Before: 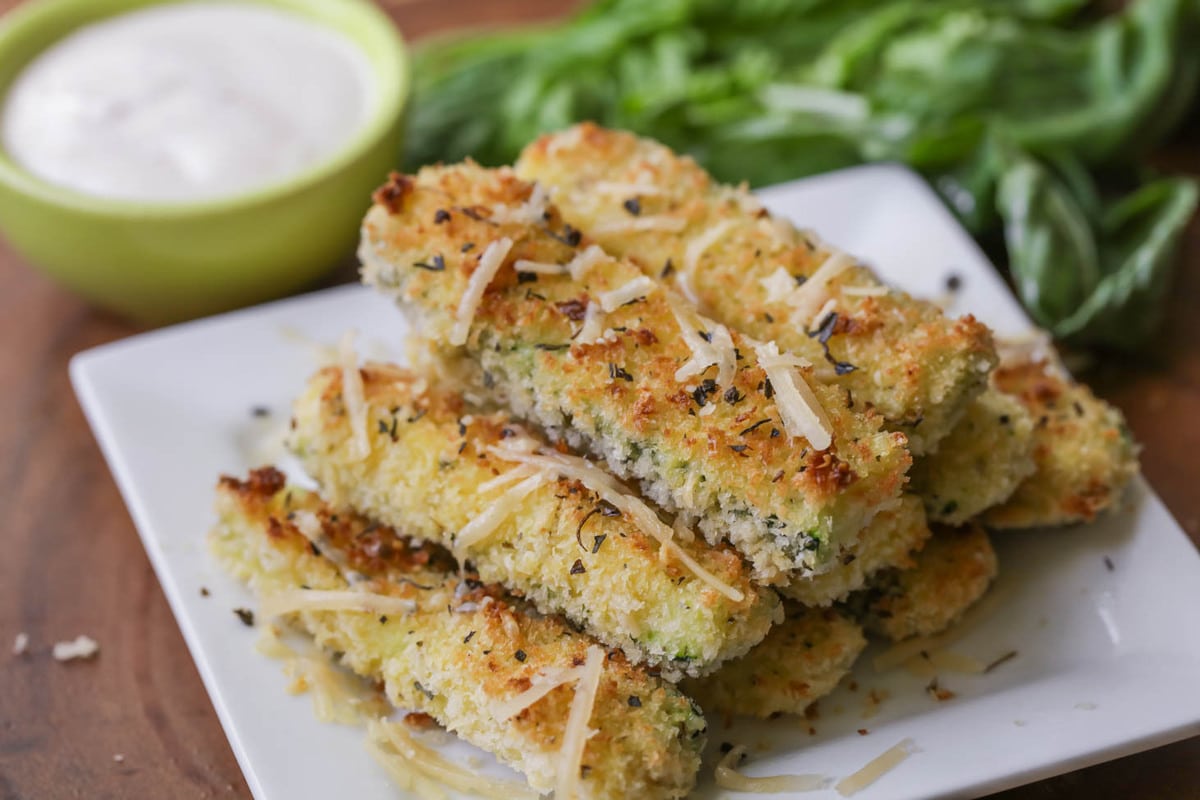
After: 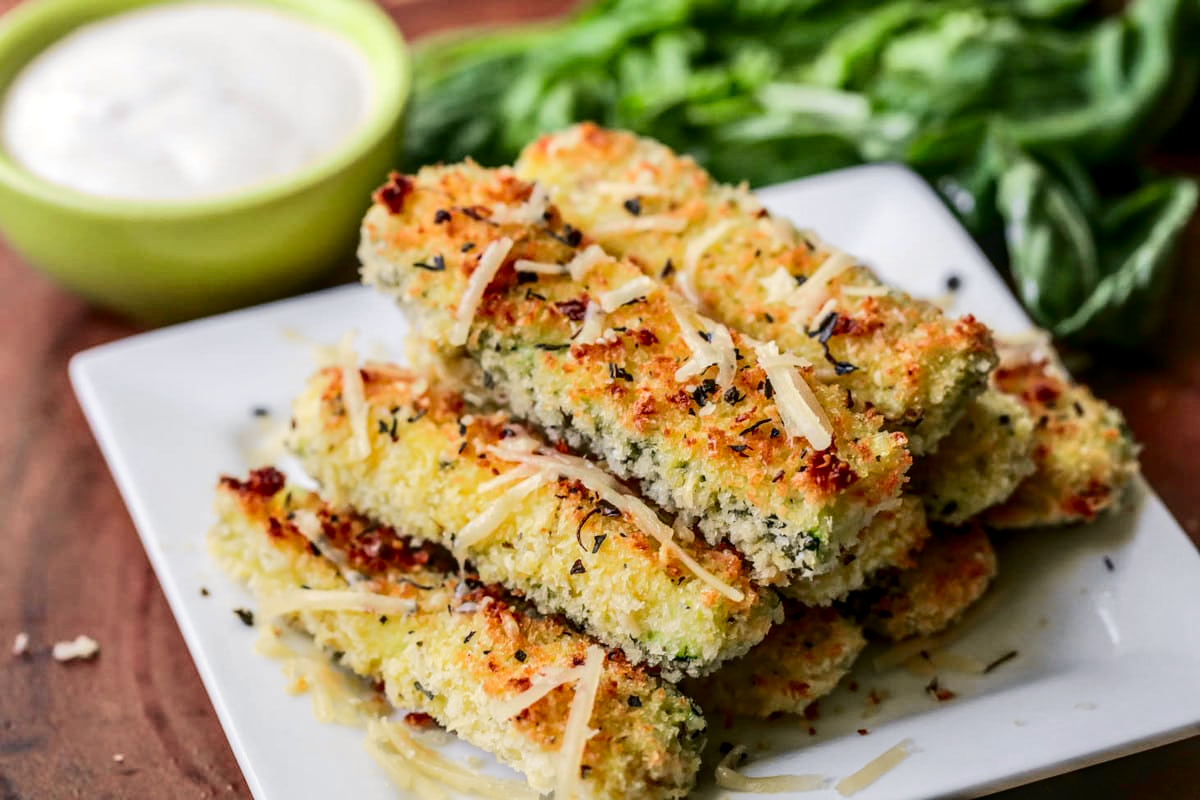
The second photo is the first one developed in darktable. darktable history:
color correction: highlights a* 0.478, highlights b* 2.64, shadows a* -1.36, shadows b* -4.51
tone curve: curves: ch0 [(0.003, 0) (0.066, 0.031) (0.163, 0.112) (0.264, 0.238) (0.395, 0.421) (0.517, 0.56) (0.684, 0.734) (0.791, 0.814) (1, 1)]; ch1 [(0, 0) (0.164, 0.115) (0.337, 0.332) (0.39, 0.398) (0.464, 0.461) (0.501, 0.5) (0.507, 0.5) (0.534, 0.532) (0.577, 0.59) (0.652, 0.681) (0.733, 0.749) (0.811, 0.796) (1, 1)]; ch2 [(0, 0) (0.337, 0.382) (0.464, 0.476) (0.501, 0.502) (0.527, 0.54) (0.551, 0.565) (0.6, 0.59) (0.687, 0.675) (1, 1)], color space Lab, independent channels, preserve colors none
local contrast: detail 130%
contrast brightness saturation: contrast 0.177, saturation 0.306
